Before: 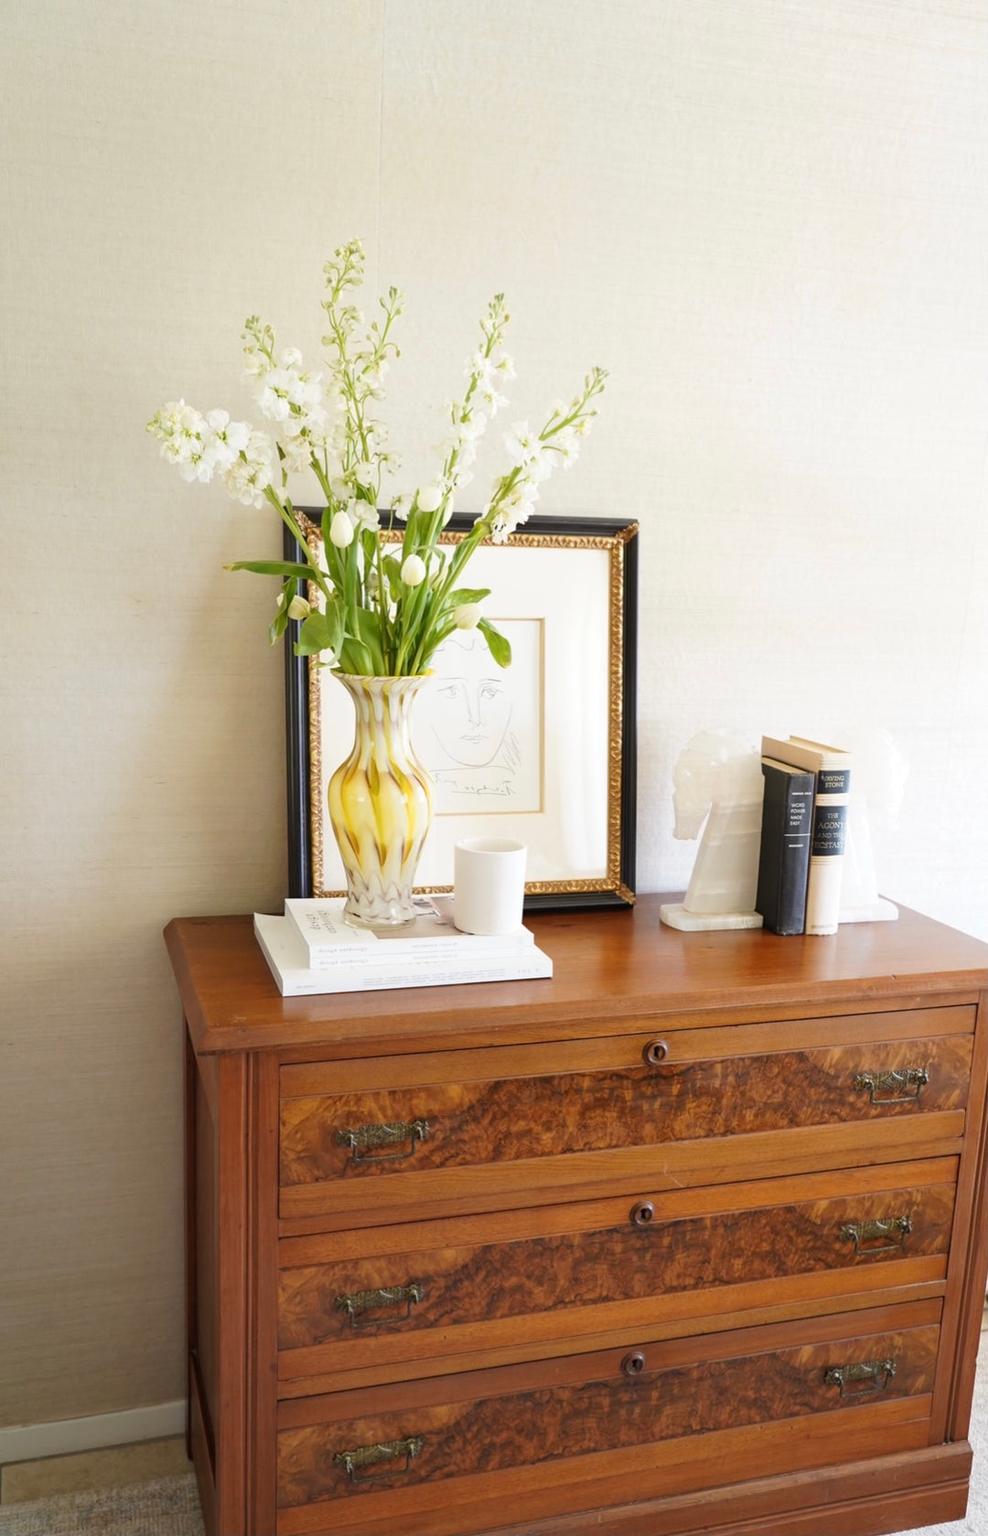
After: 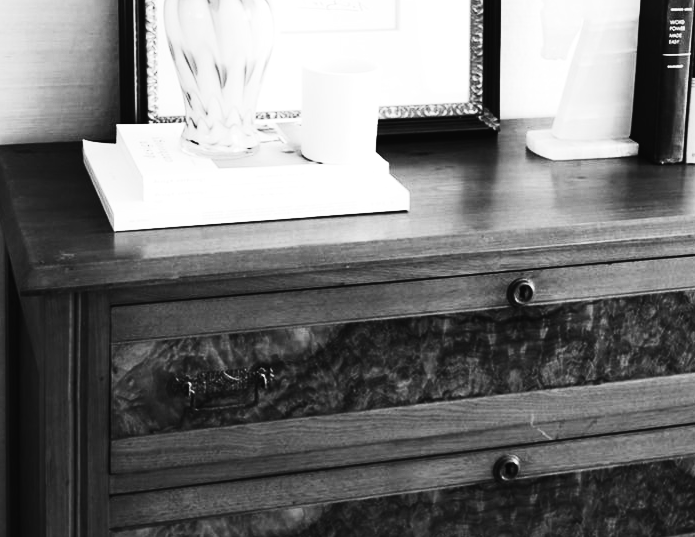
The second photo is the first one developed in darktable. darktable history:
contrast brightness saturation: contrast 0.4, brightness 0.05, saturation 0.25
crop: left 18.091%, top 51.13%, right 17.525%, bottom 16.85%
tone curve: curves: ch0 [(0, 0) (0.003, 0.008) (0.011, 0.008) (0.025, 0.011) (0.044, 0.017) (0.069, 0.029) (0.1, 0.045) (0.136, 0.067) (0.177, 0.103) (0.224, 0.151) (0.277, 0.21) (0.335, 0.285) (0.399, 0.37) (0.468, 0.462) (0.543, 0.568) (0.623, 0.679) (0.709, 0.79) (0.801, 0.876) (0.898, 0.936) (1, 1)], preserve colors none
color balance: lift [1.016, 0.983, 1, 1.017], gamma [0.958, 1, 1, 1], gain [0.981, 1.007, 0.993, 1.002], input saturation 118.26%, contrast 13.43%, contrast fulcrum 21.62%, output saturation 82.76%
monochrome: on, module defaults
white balance: red 0.926, green 1.003, blue 1.133
contrast equalizer: octaves 7, y [[0.6 ×6], [0.55 ×6], [0 ×6], [0 ×6], [0 ×6]], mix -0.2
